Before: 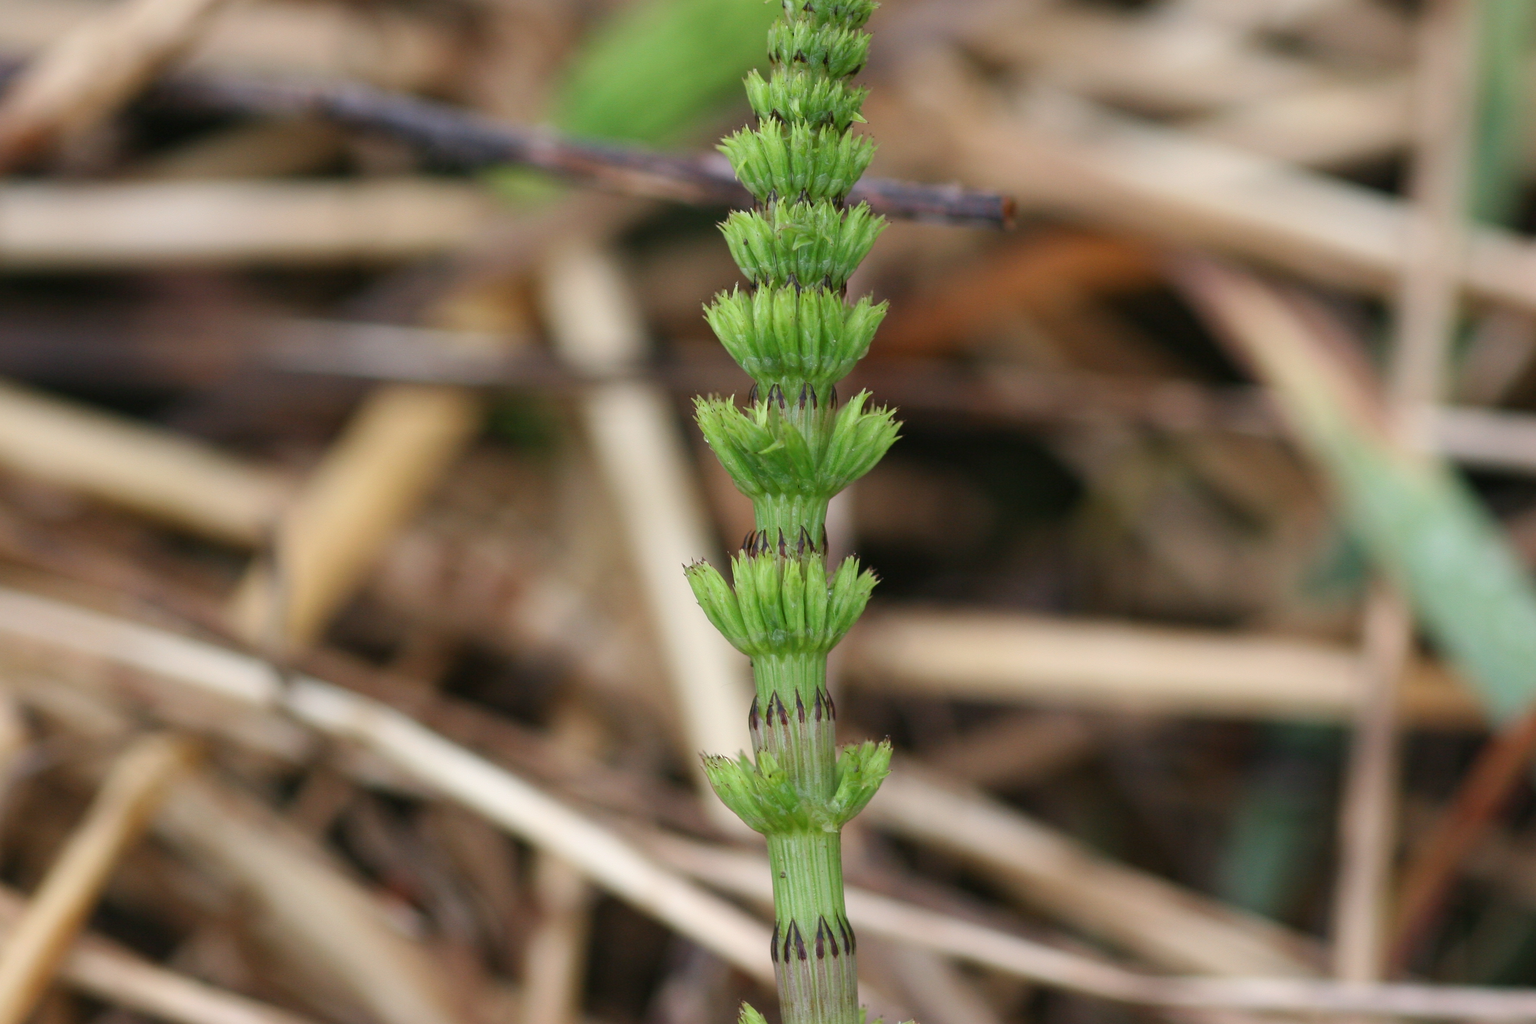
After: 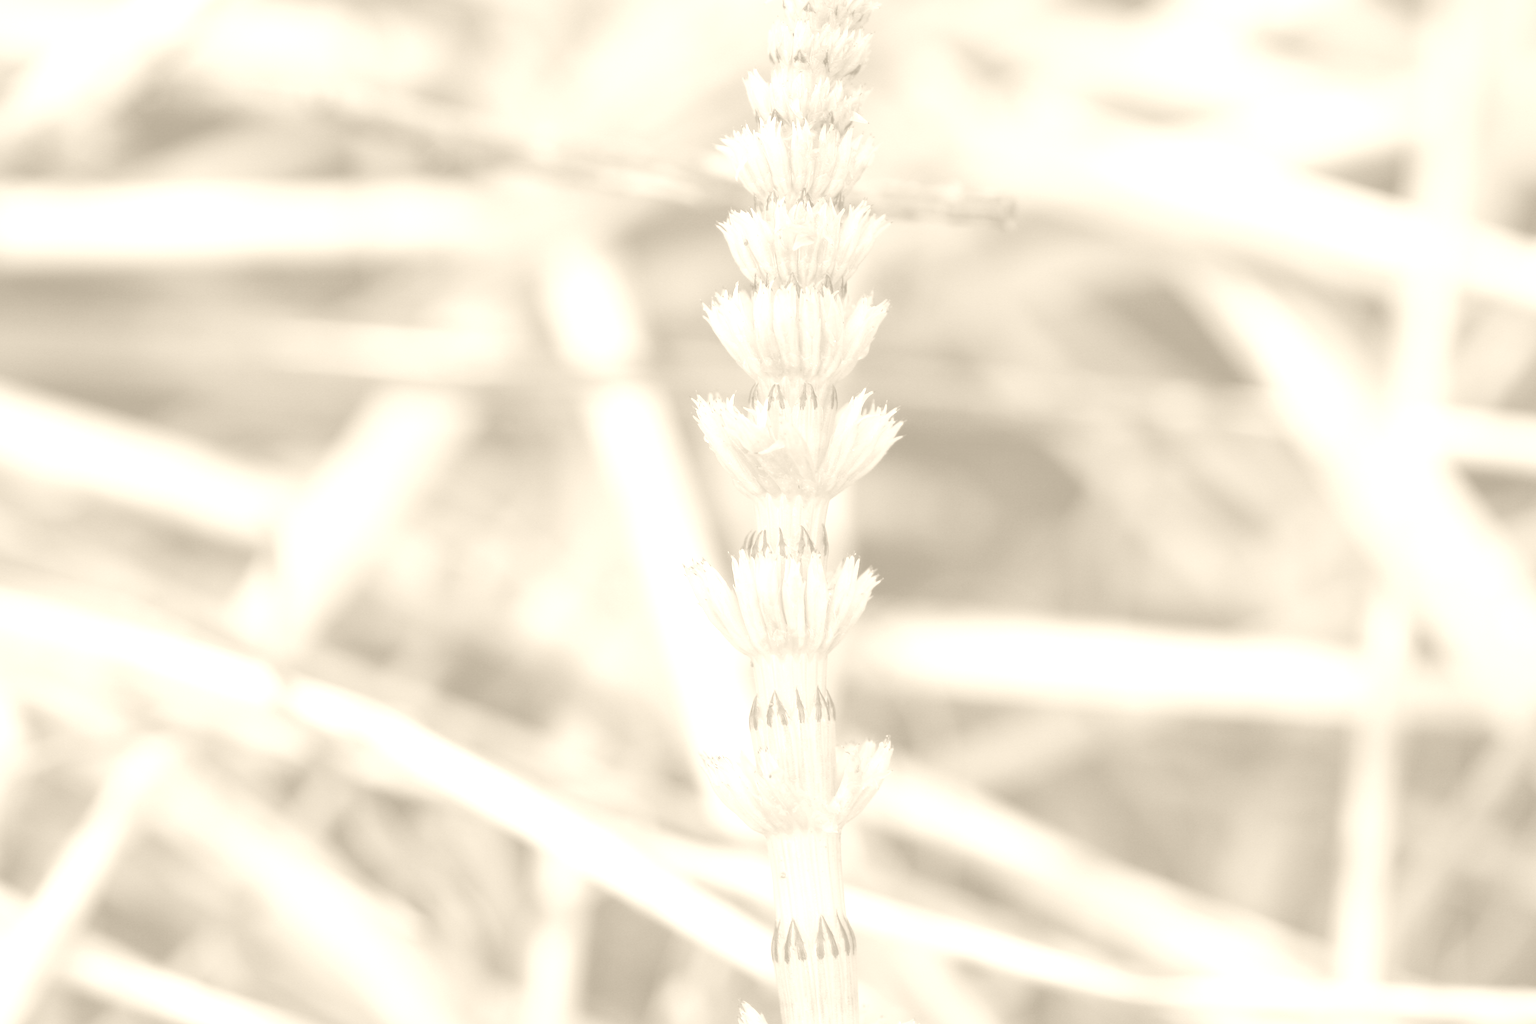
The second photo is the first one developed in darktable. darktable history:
haze removal: strength 0.02, distance 0.25, compatibility mode true, adaptive false
colorize: hue 36°, saturation 71%, lightness 80.79%
contrast brightness saturation: brightness 0.15
